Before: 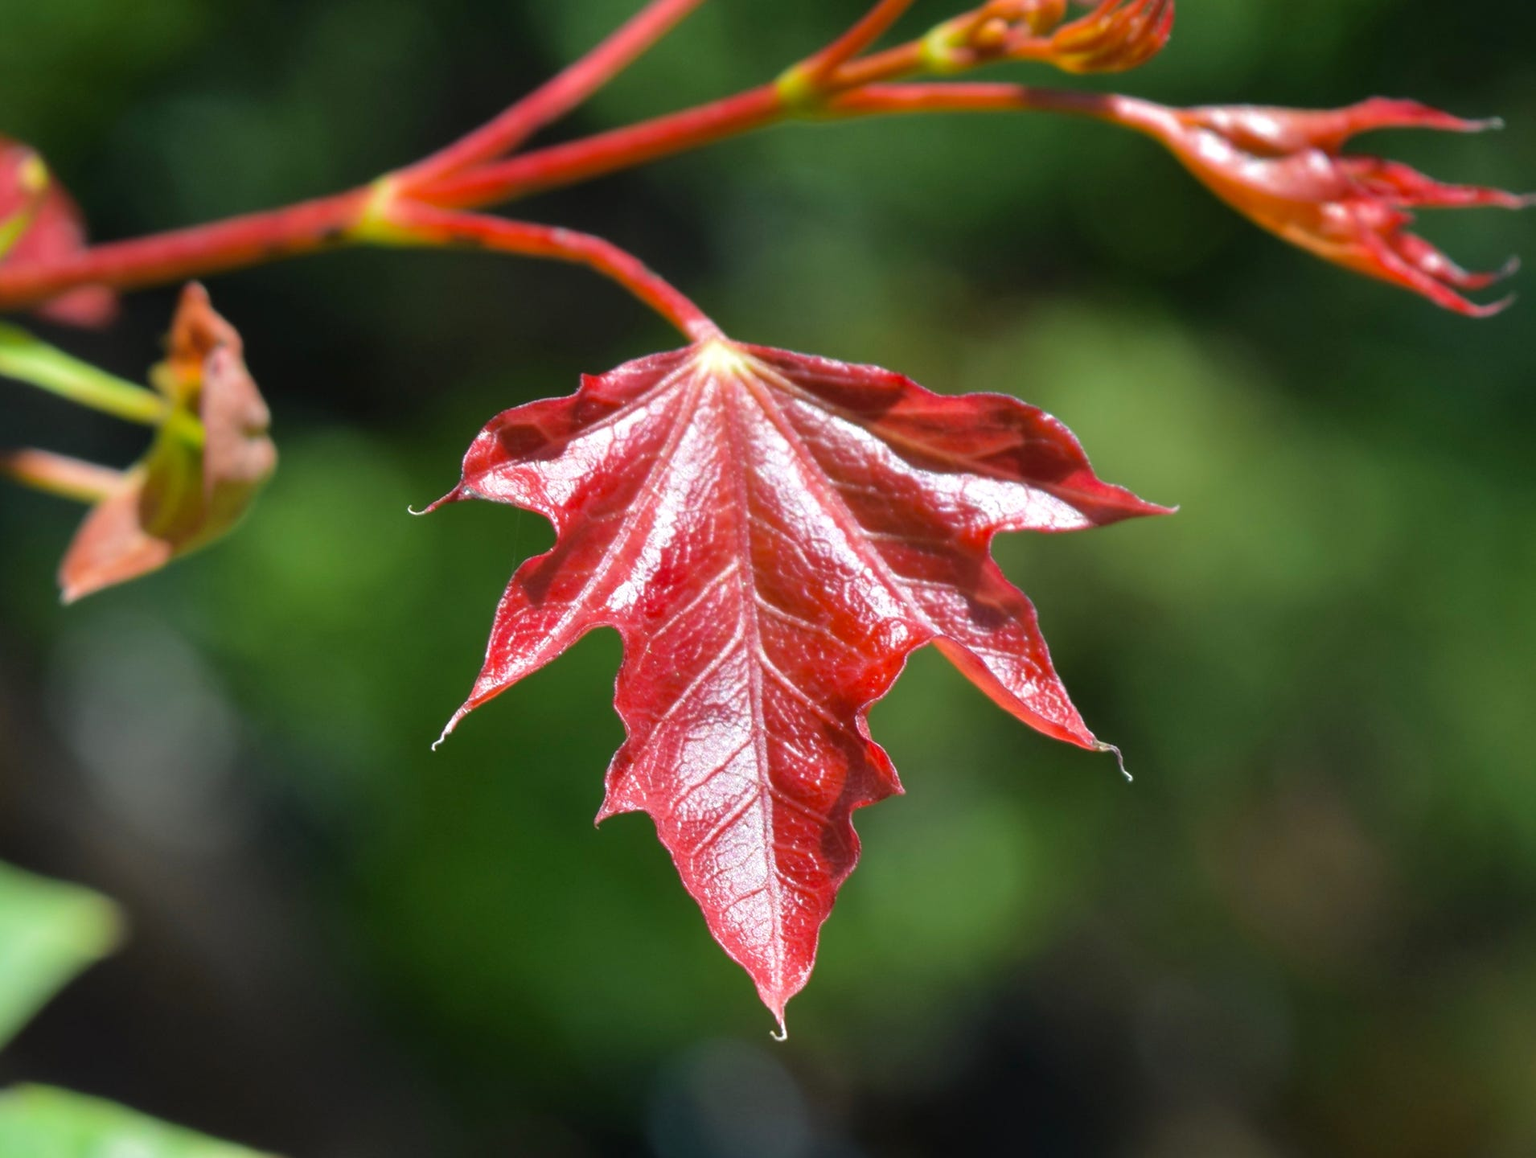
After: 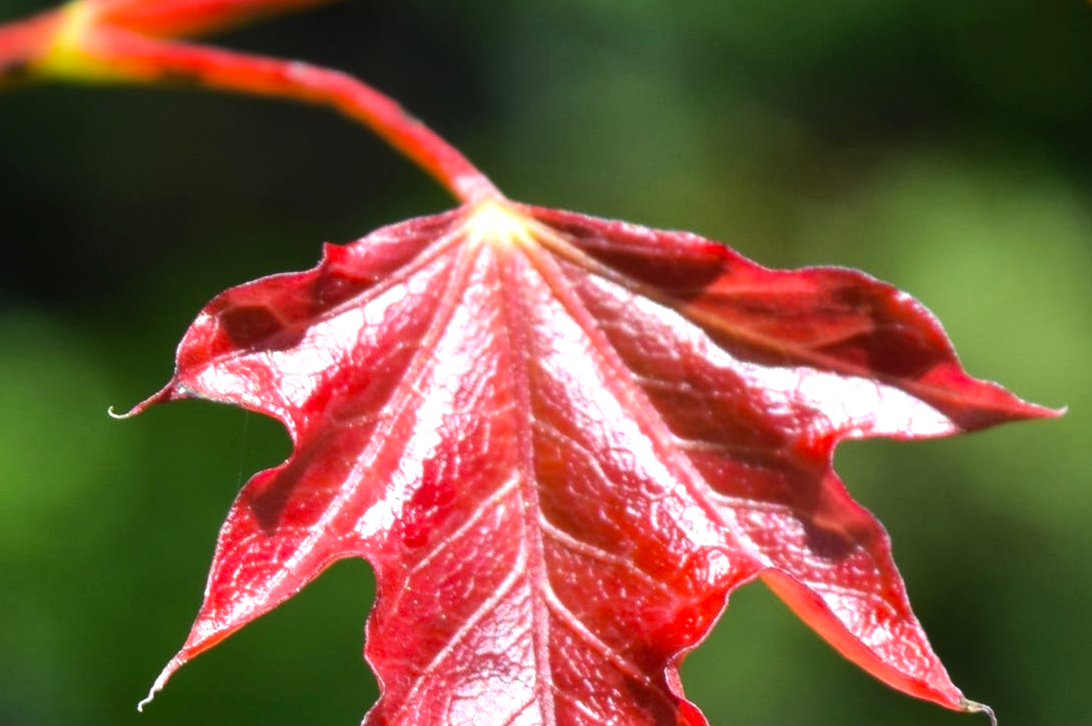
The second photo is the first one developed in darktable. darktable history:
contrast brightness saturation: contrast 0.1, brightness 0.03, saturation 0.09
crop: left 20.932%, top 15.471%, right 21.848%, bottom 34.081%
tone equalizer: -8 EV -0.417 EV, -7 EV -0.389 EV, -6 EV -0.333 EV, -5 EV -0.222 EV, -3 EV 0.222 EV, -2 EV 0.333 EV, -1 EV 0.389 EV, +0 EV 0.417 EV, edges refinement/feathering 500, mask exposure compensation -1.57 EV, preserve details no
